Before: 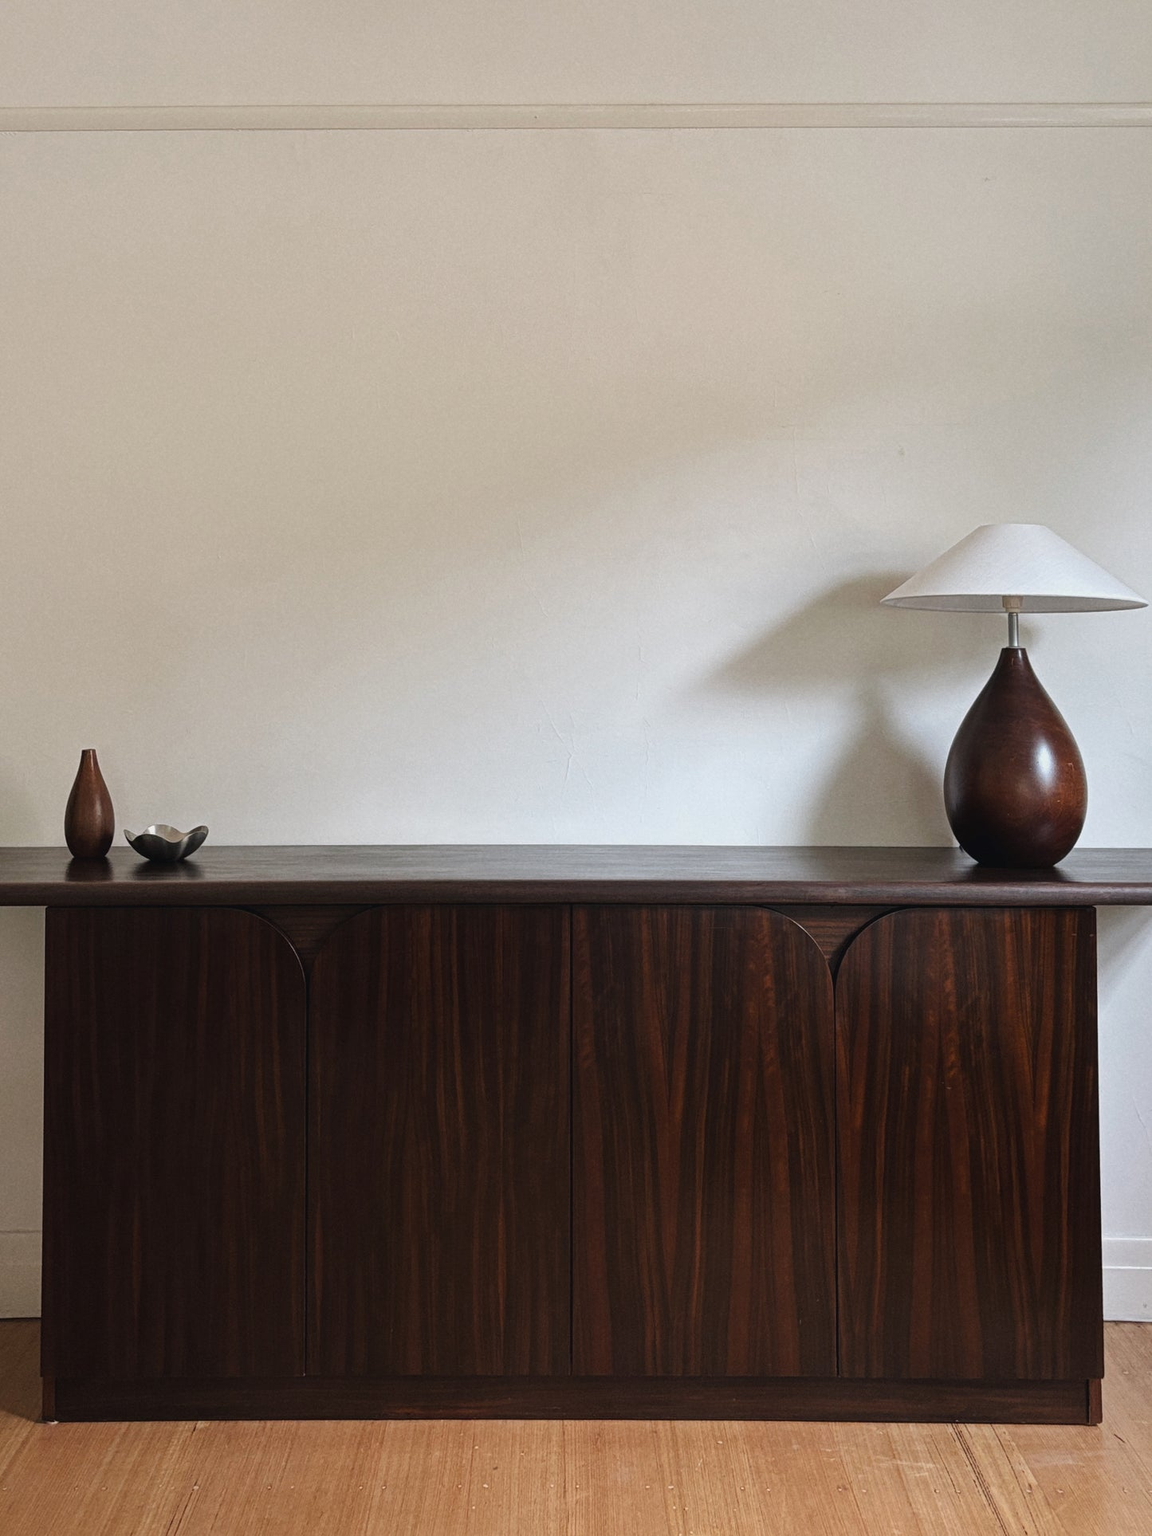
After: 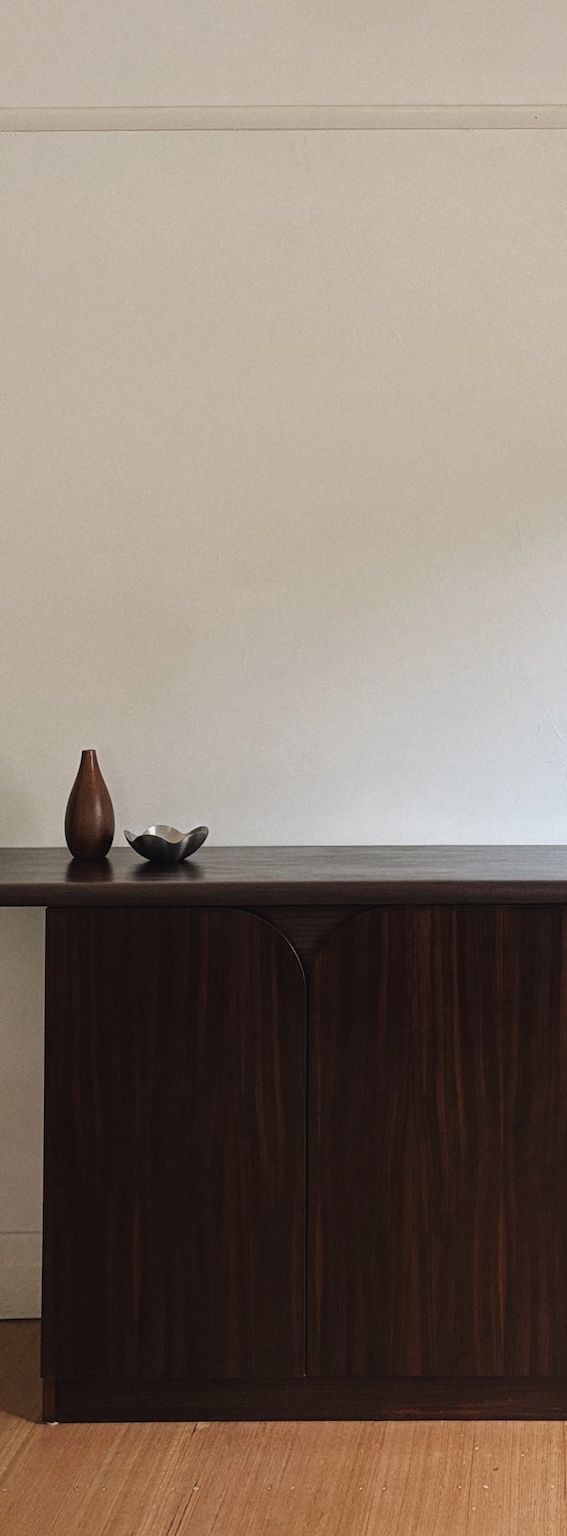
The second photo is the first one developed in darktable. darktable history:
crop and rotate: left 0.04%, top 0%, right 50.617%
